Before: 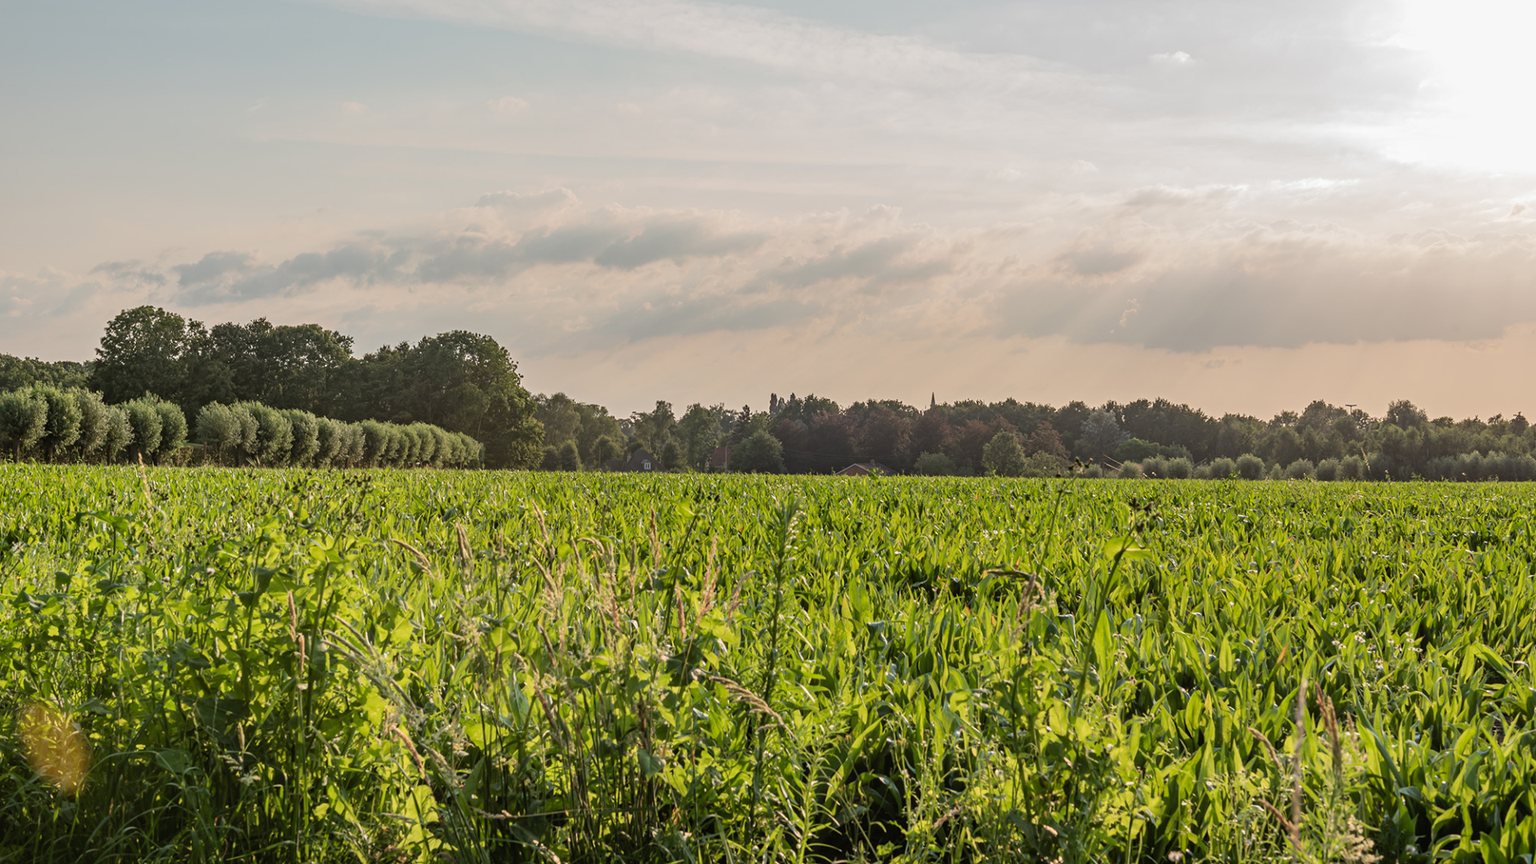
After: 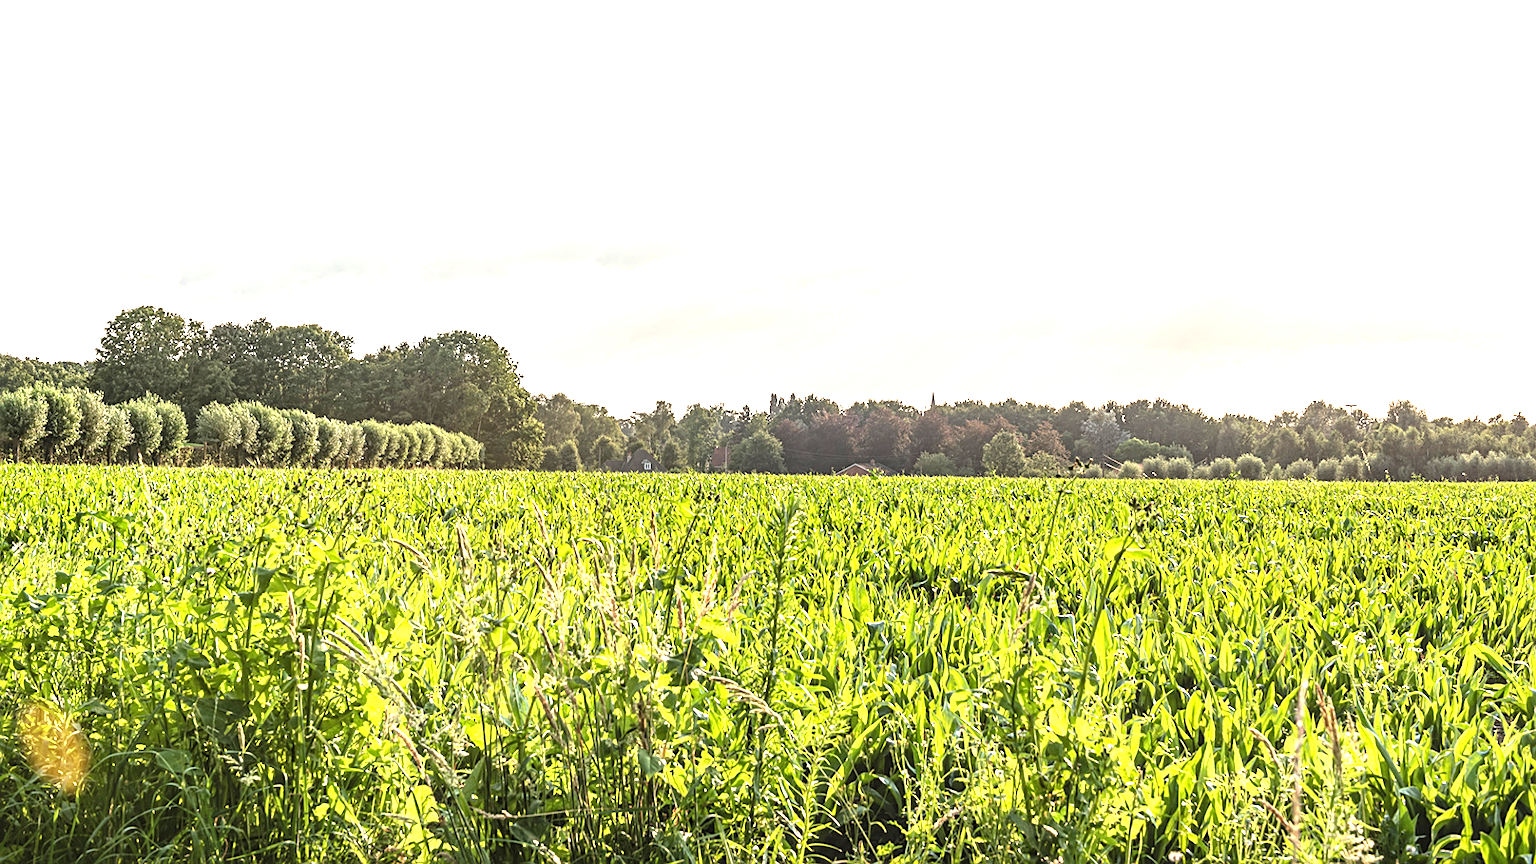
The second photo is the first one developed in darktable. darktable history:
exposure: black level correction 0, exposure 1.469 EV, compensate highlight preservation false
local contrast: on, module defaults
sharpen: on, module defaults
